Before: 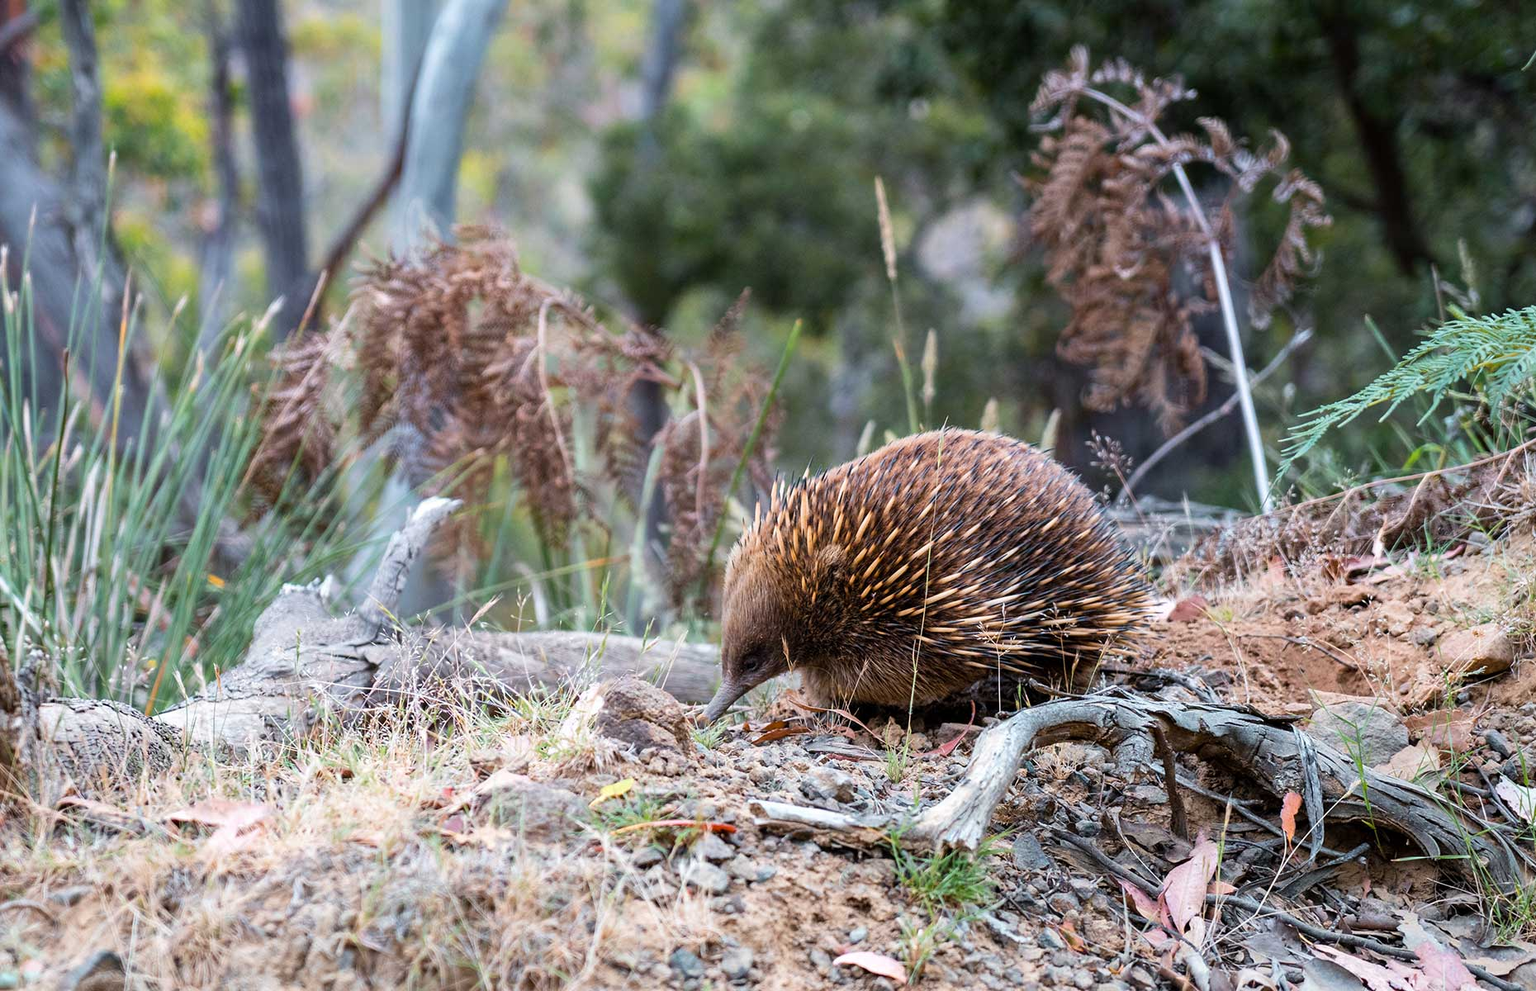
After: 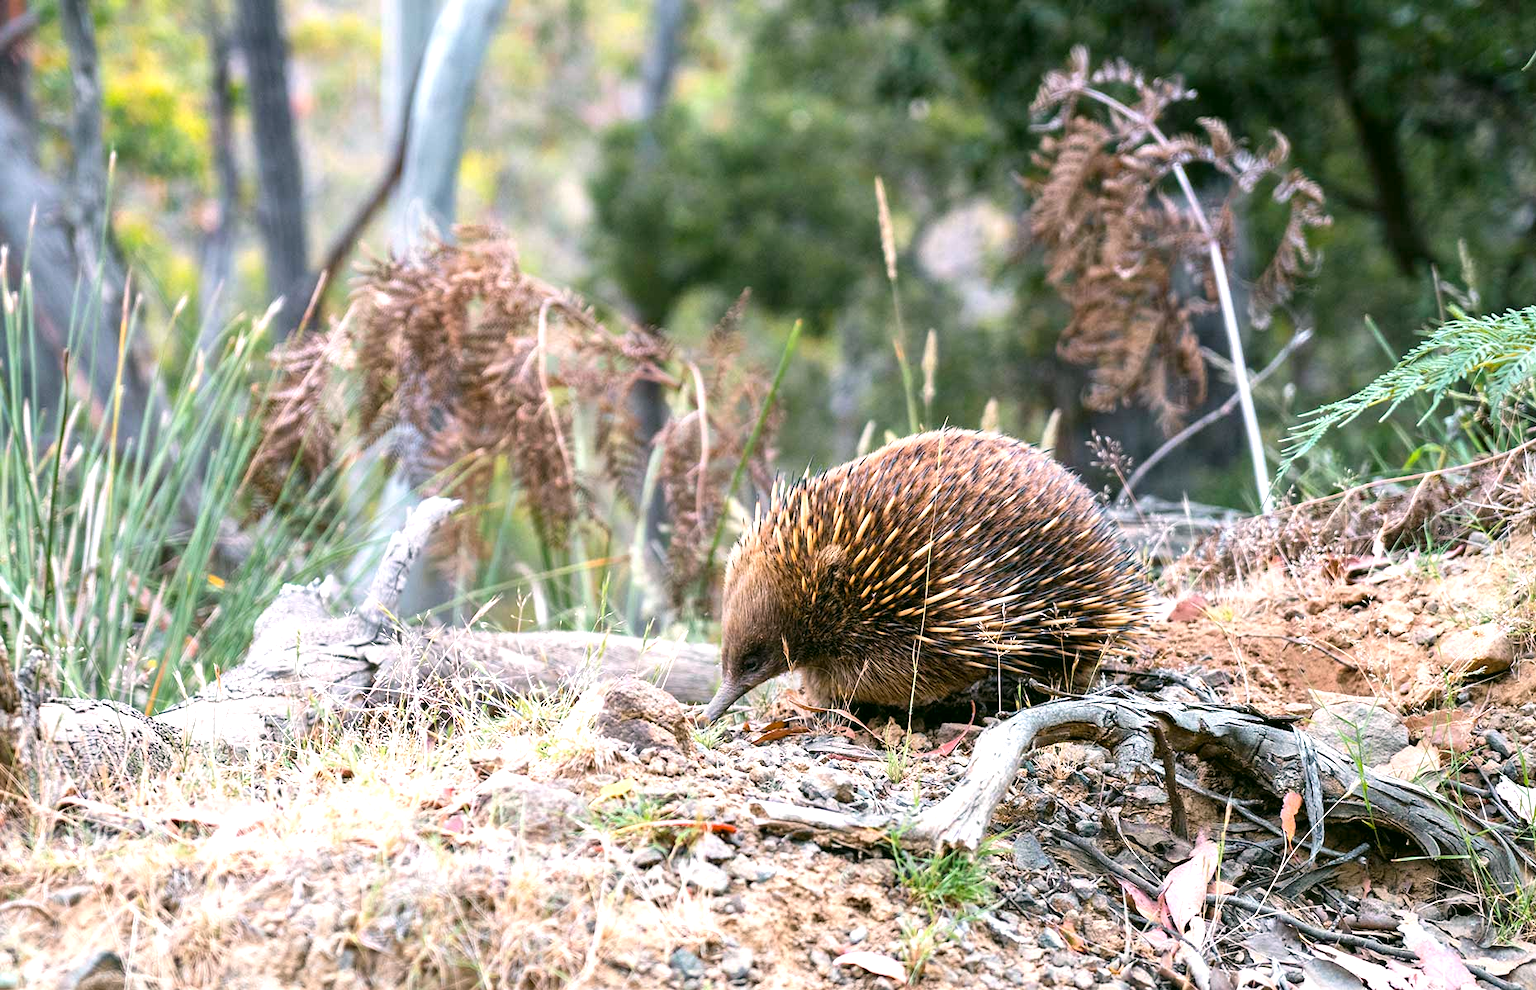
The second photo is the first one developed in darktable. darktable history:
exposure: black level correction 0, exposure 0.698 EV, compensate highlight preservation false
color correction: highlights a* 4.6, highlights b* 4.99, shadows a* -8.13, shadows b* 5.04
